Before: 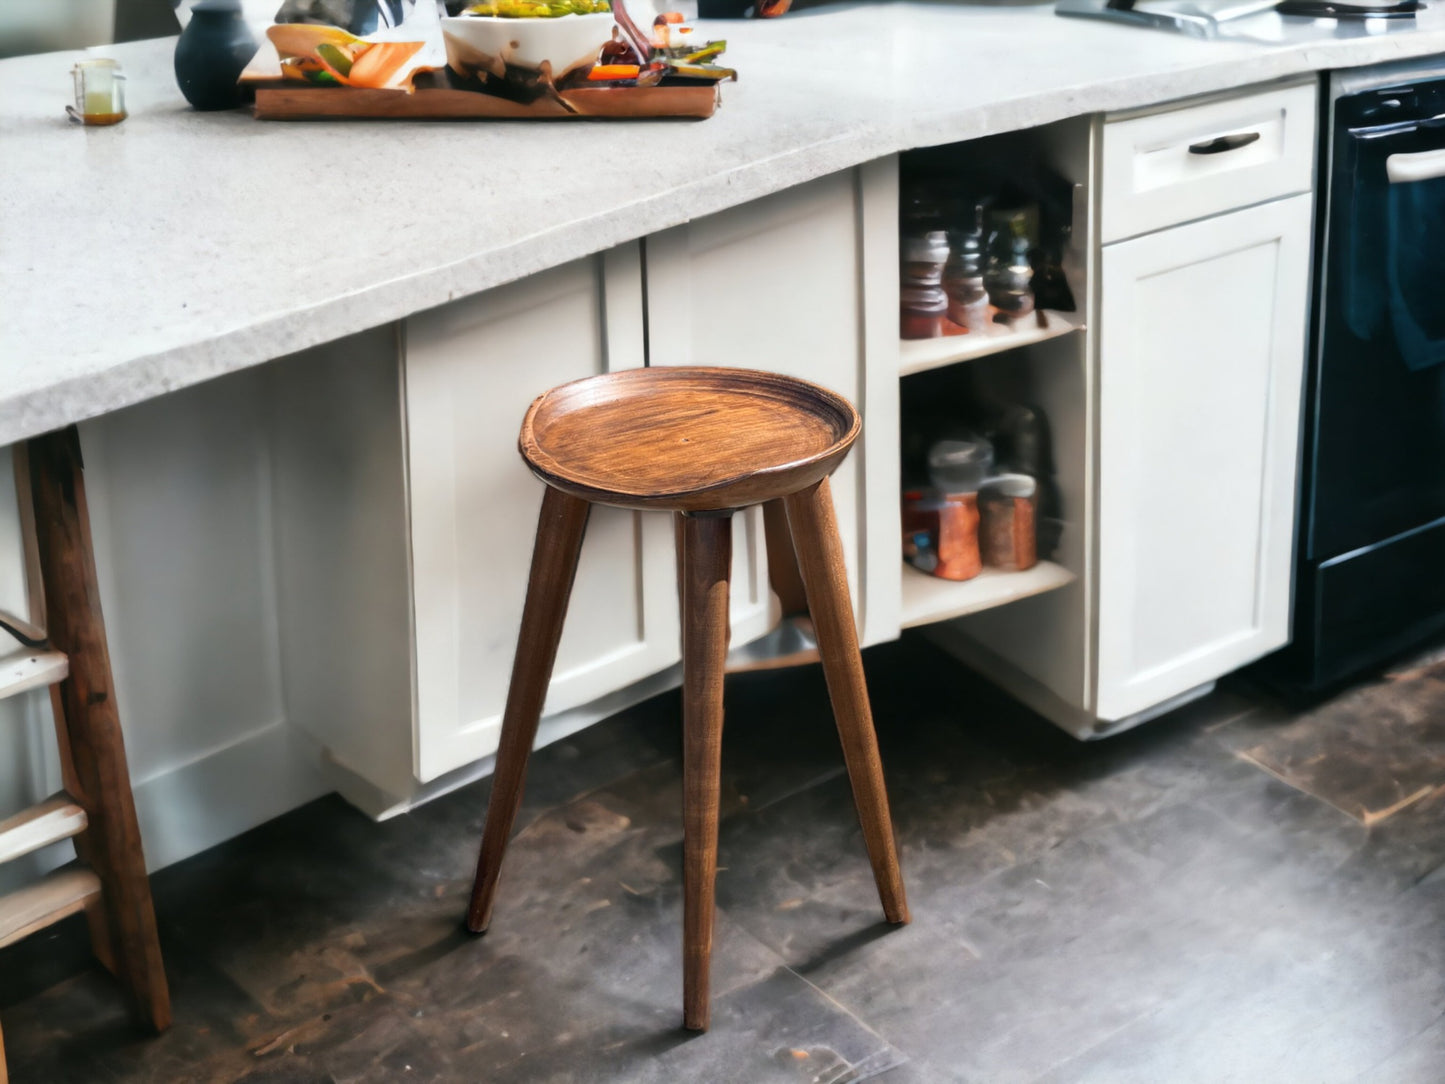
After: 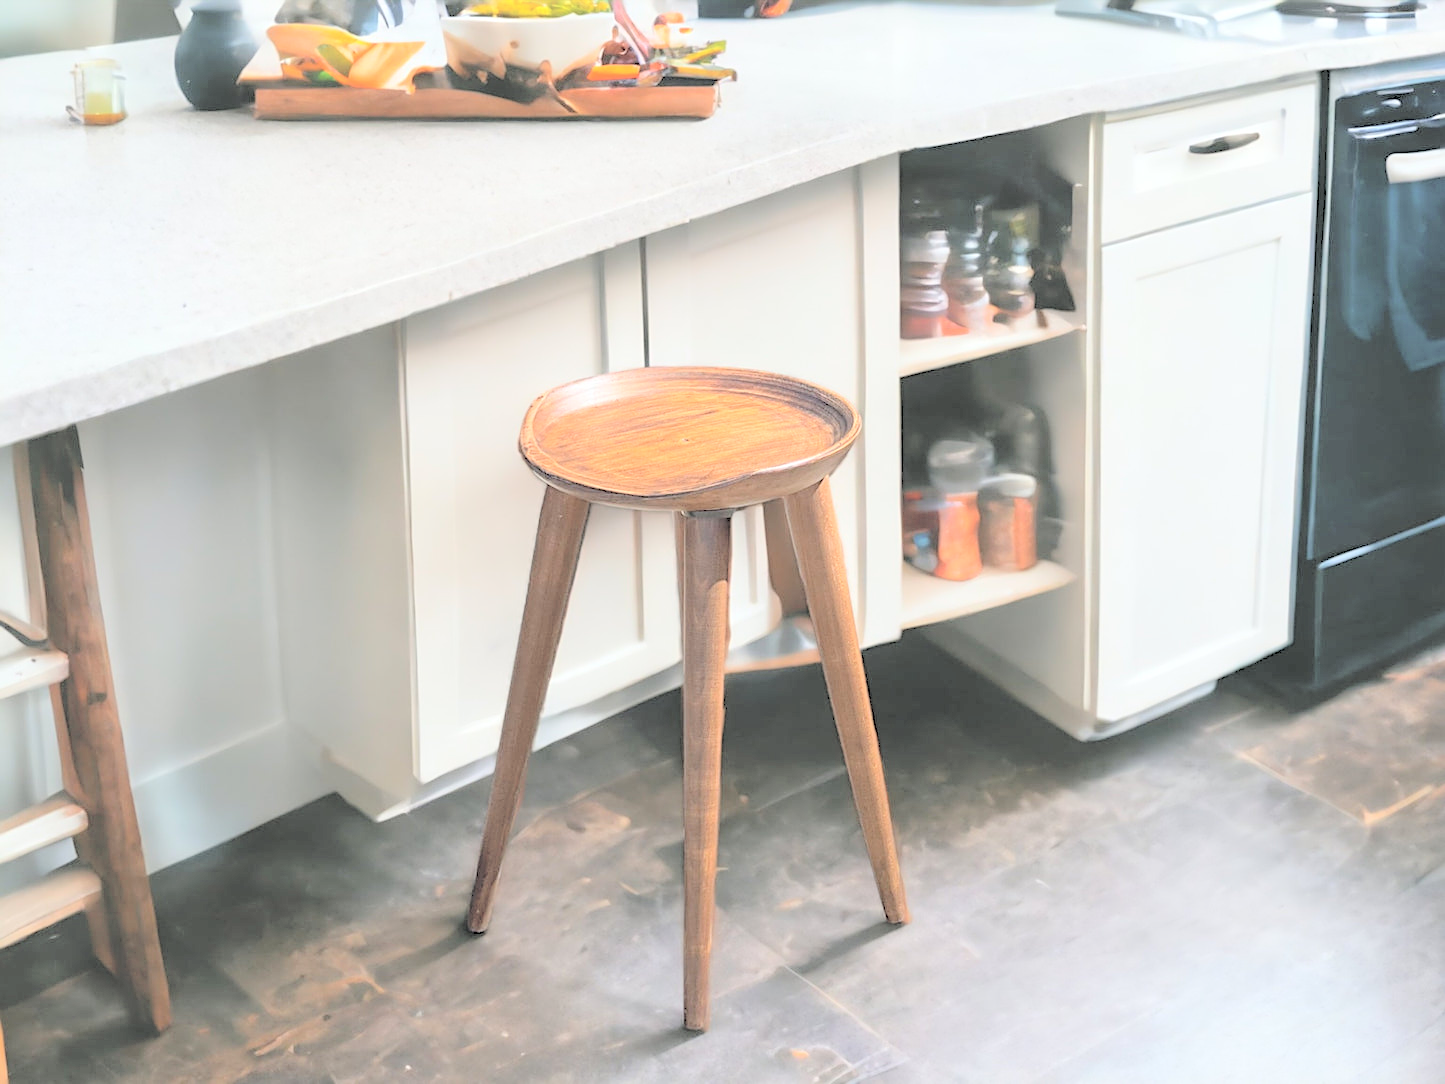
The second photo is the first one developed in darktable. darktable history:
contrast brightness saturation: brightness 1
sharpen: on, module defaults
